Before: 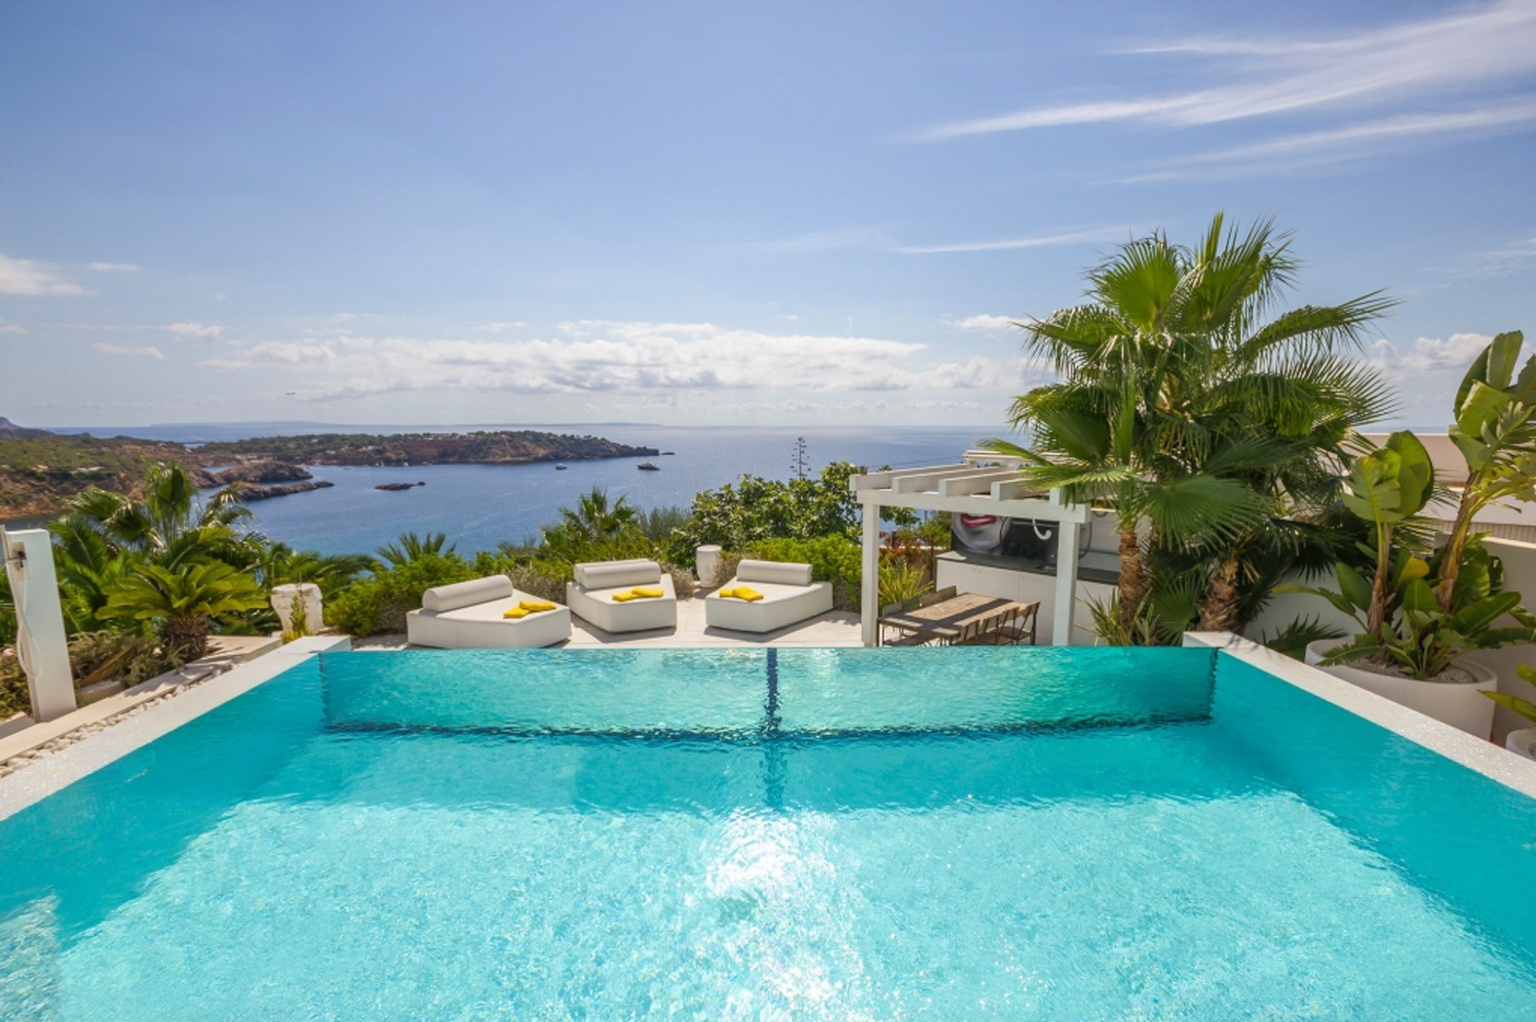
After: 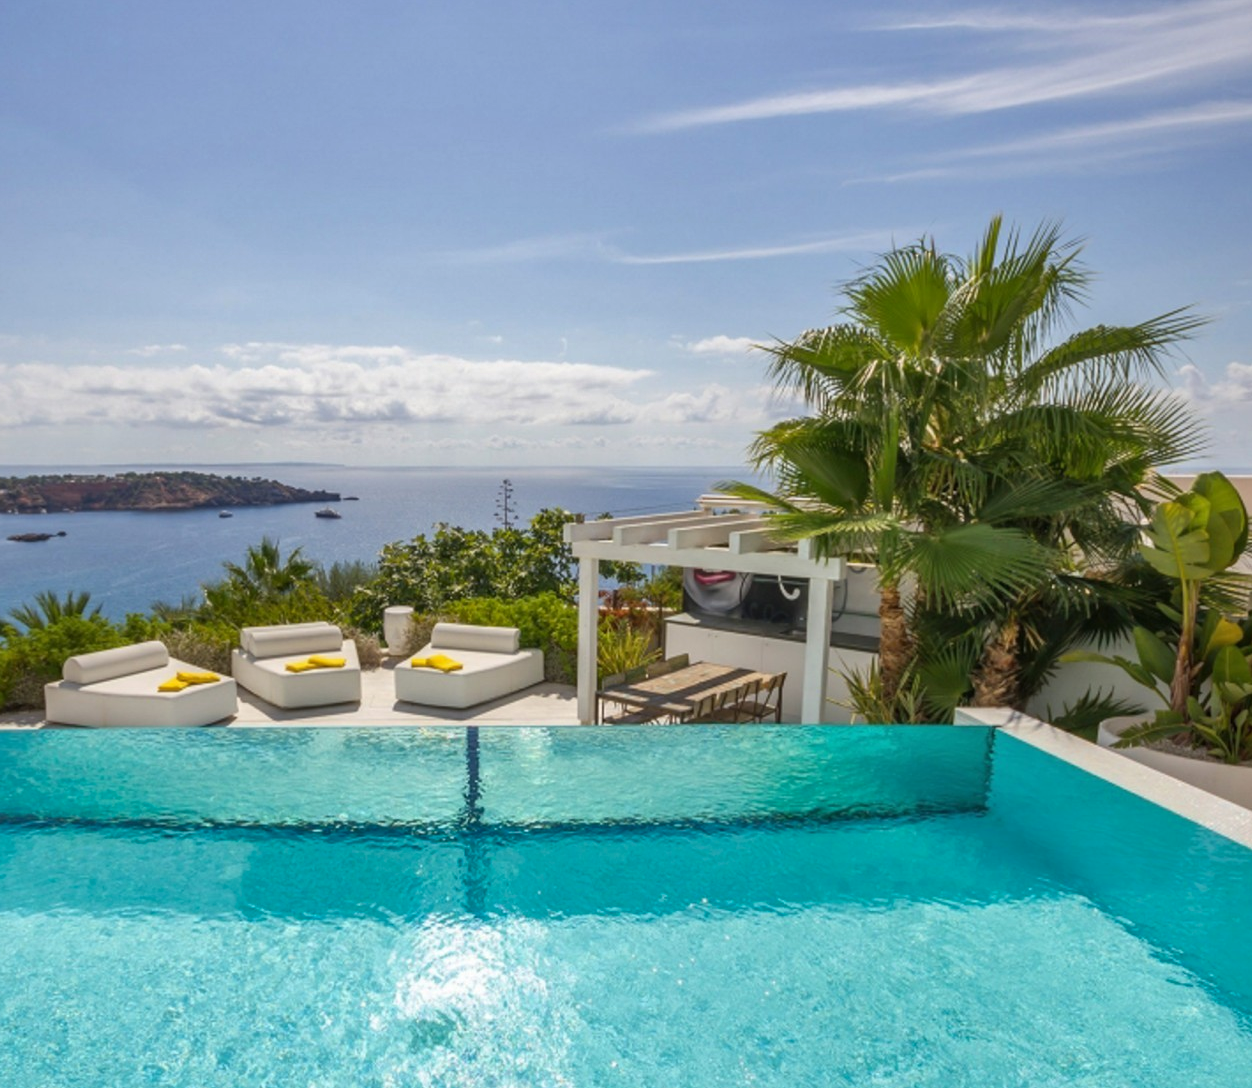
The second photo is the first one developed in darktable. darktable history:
crop and rotate: left 24.034%, top 2.838%, right 6.406%, bottom 6.299%
shadows and highlights: soften with gaussian
